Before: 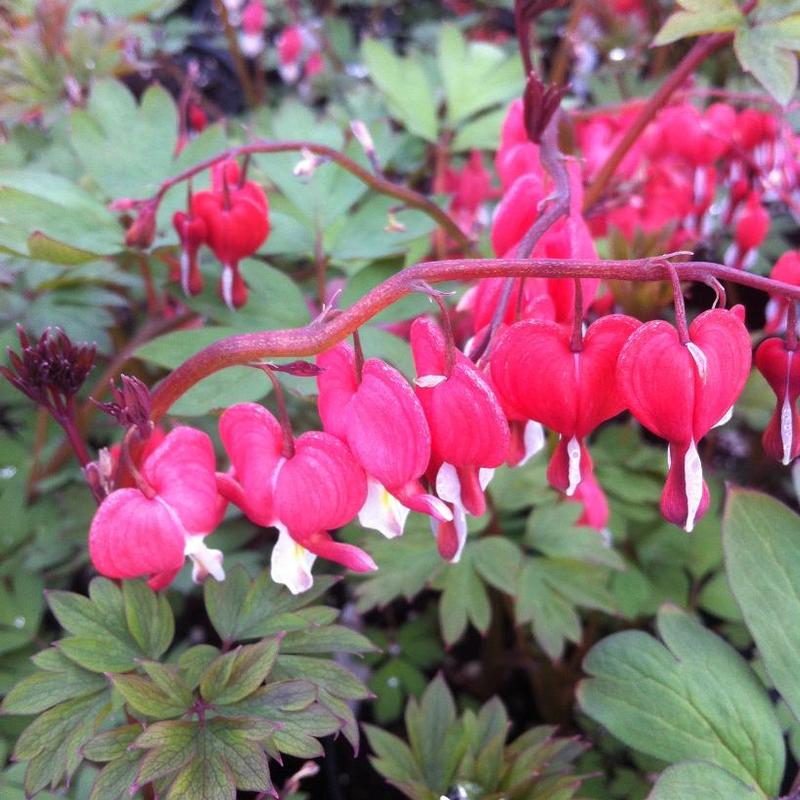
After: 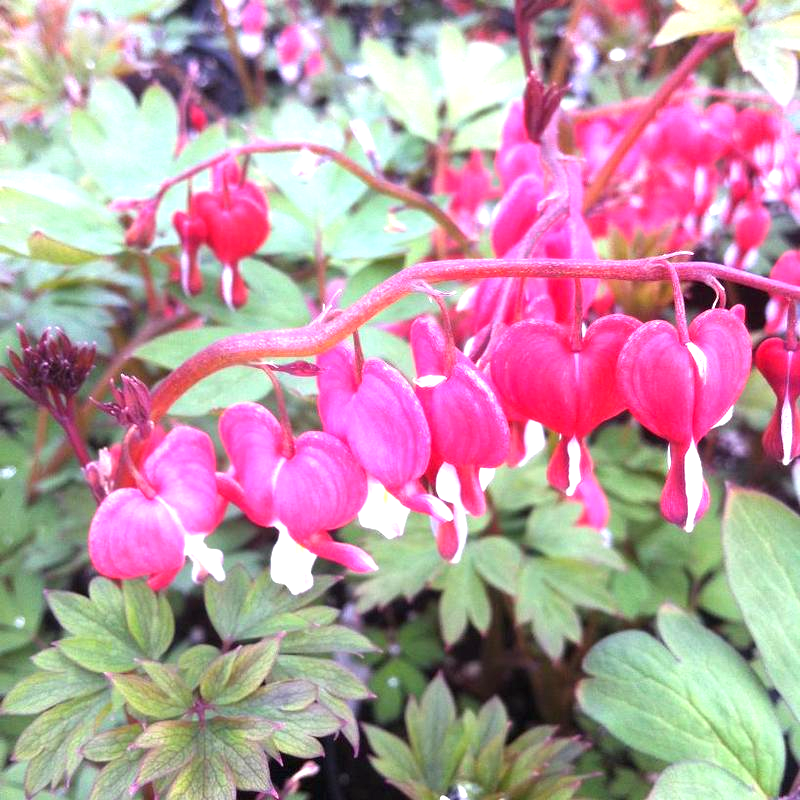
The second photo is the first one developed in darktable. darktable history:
exposure: black level correction 0, exposure 1.1 EV, compensate exposure bias true, compensate highlight preservation false
tone equalizer: on, module defaults
